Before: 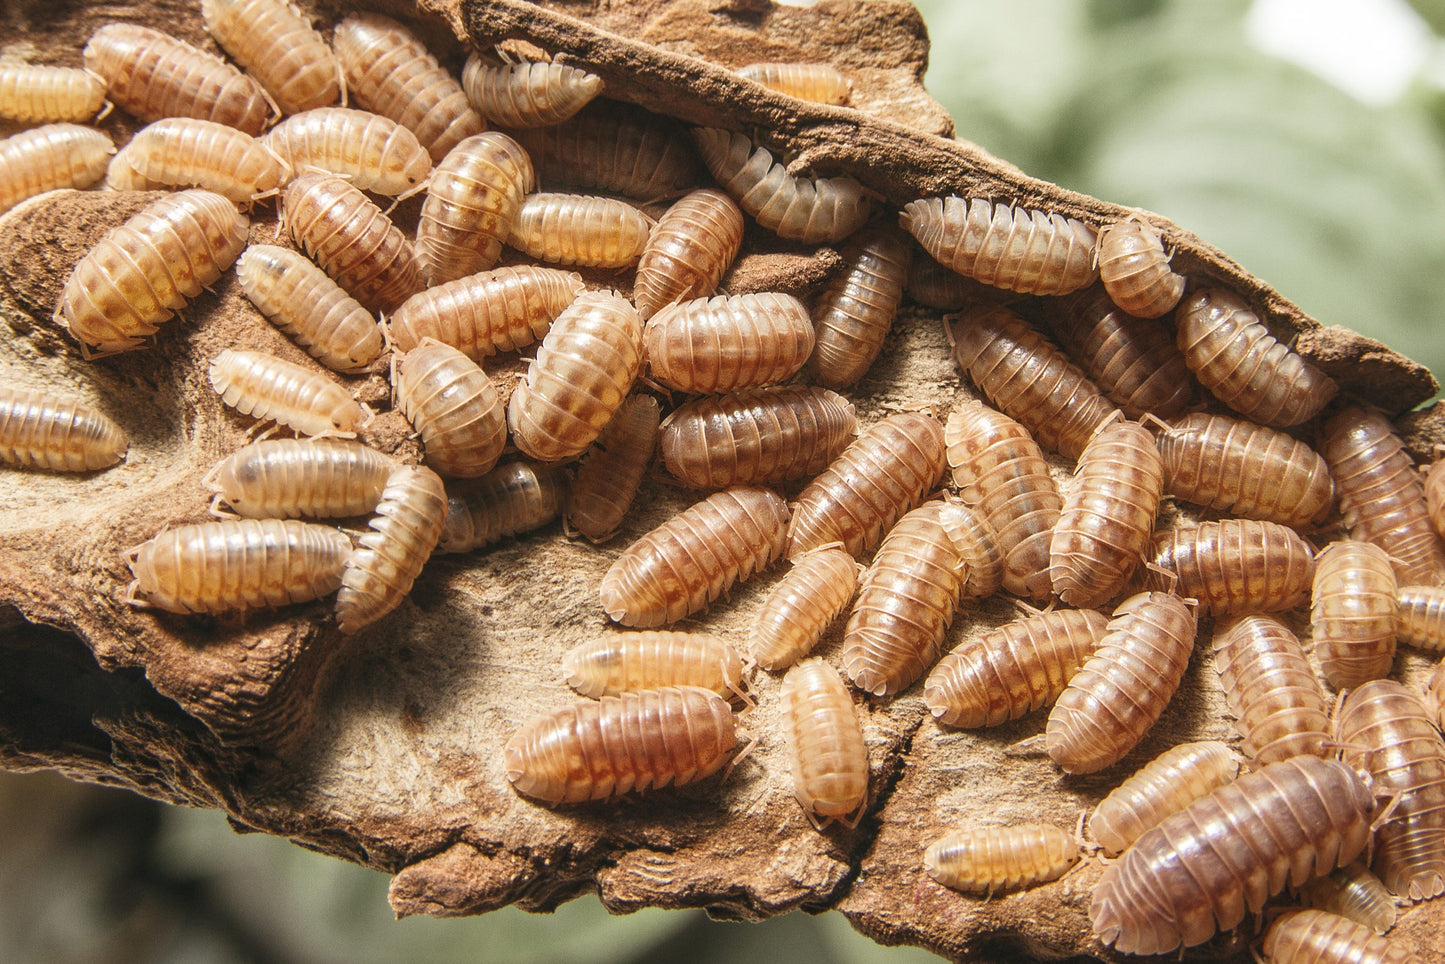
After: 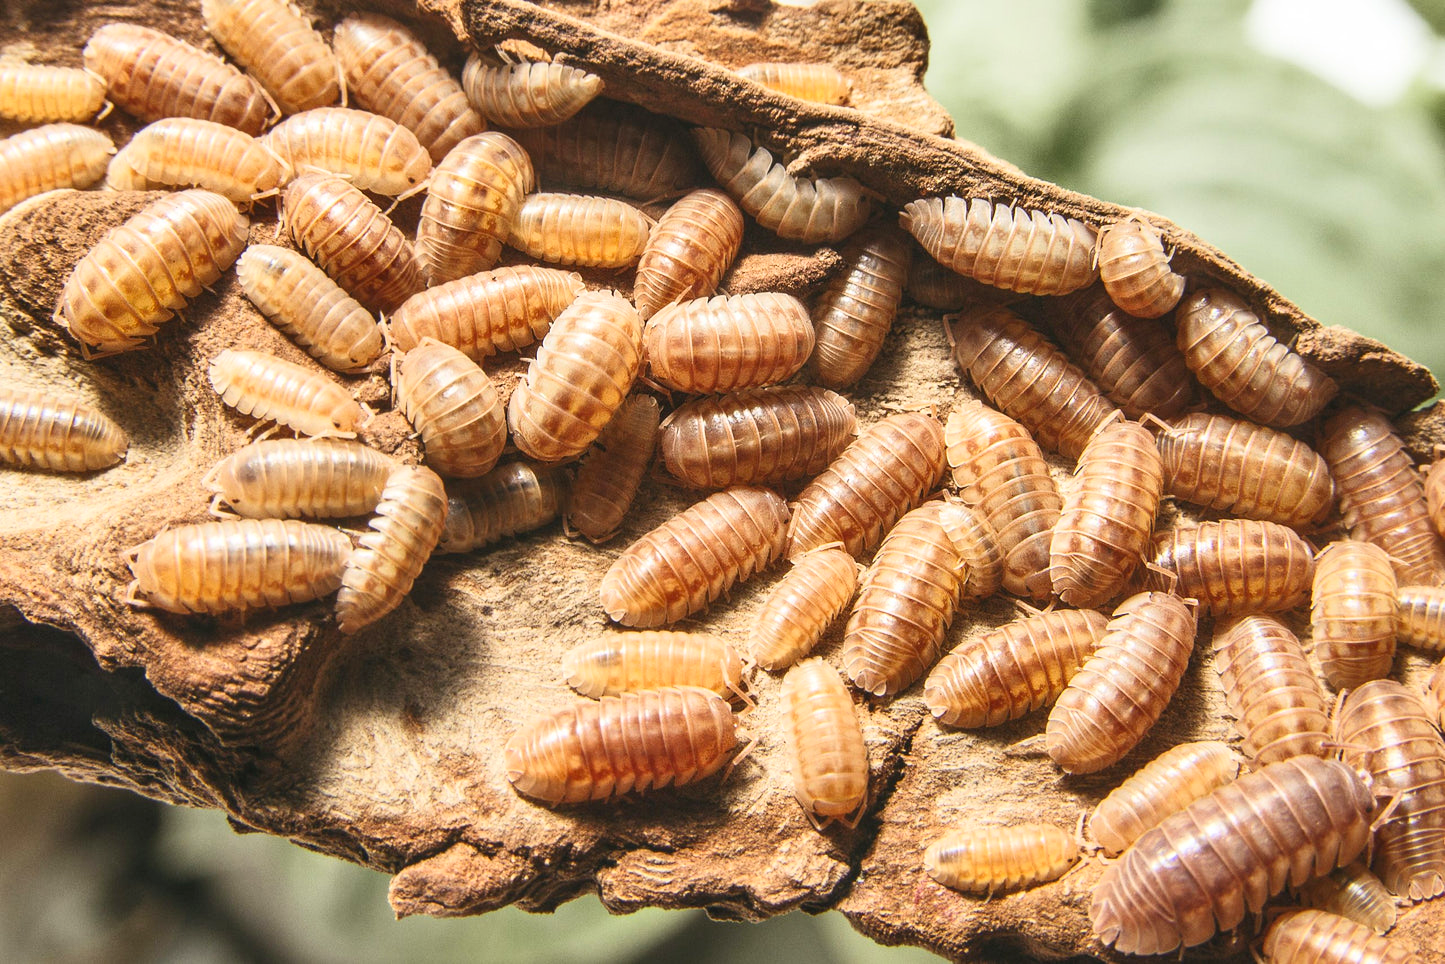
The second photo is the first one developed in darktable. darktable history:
contrast brightness saturation: contrast 0.2, brightness 0.16, saturation 0.22
shadows and highlights: highlights color adjustment 0%, low approximation 0.01, soften with gaussian
